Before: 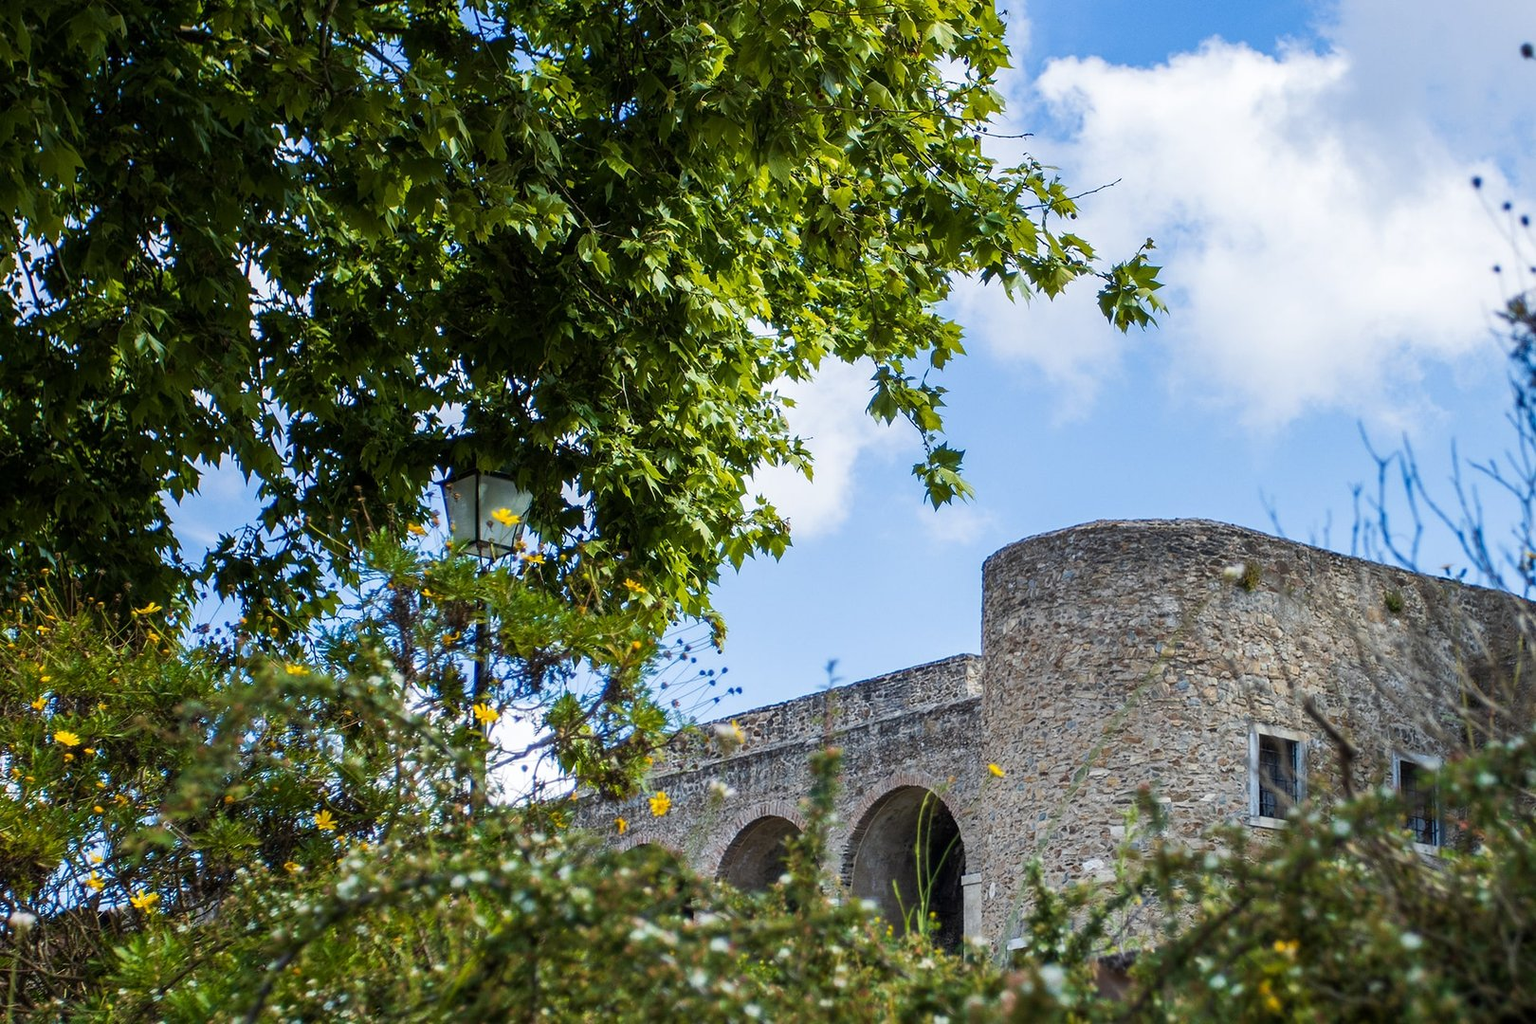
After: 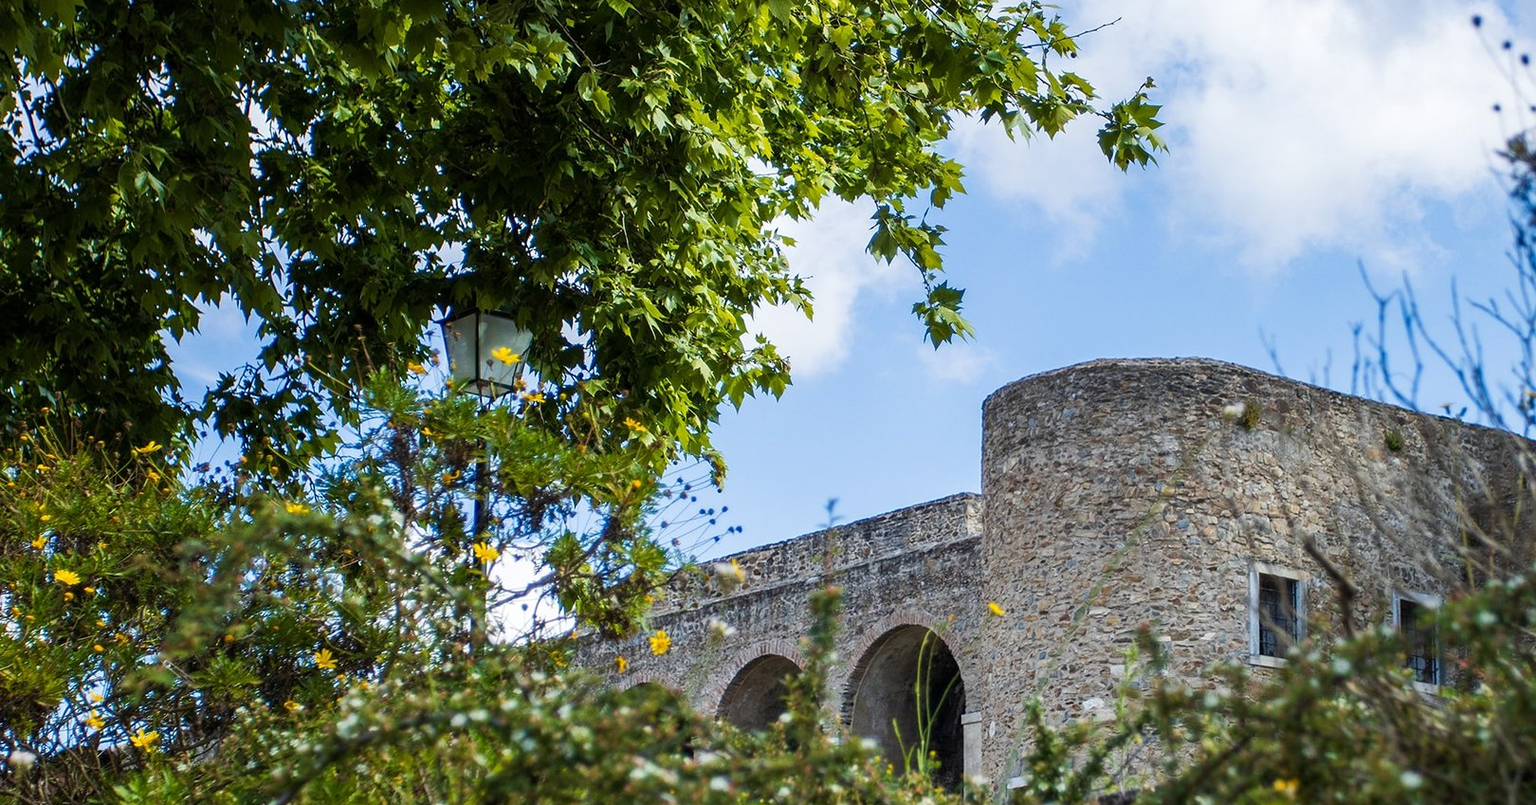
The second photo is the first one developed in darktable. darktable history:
crop and rotate: top 15.774%, bottom 5.506%
